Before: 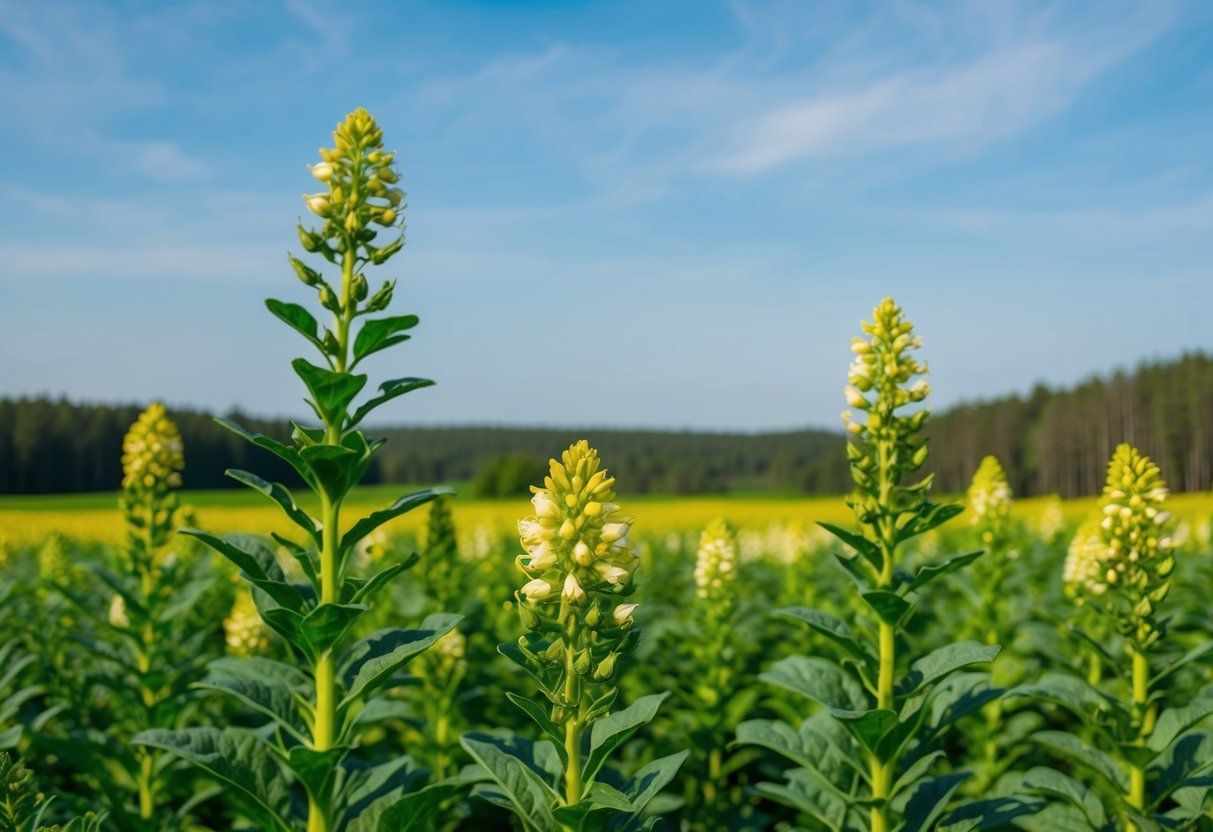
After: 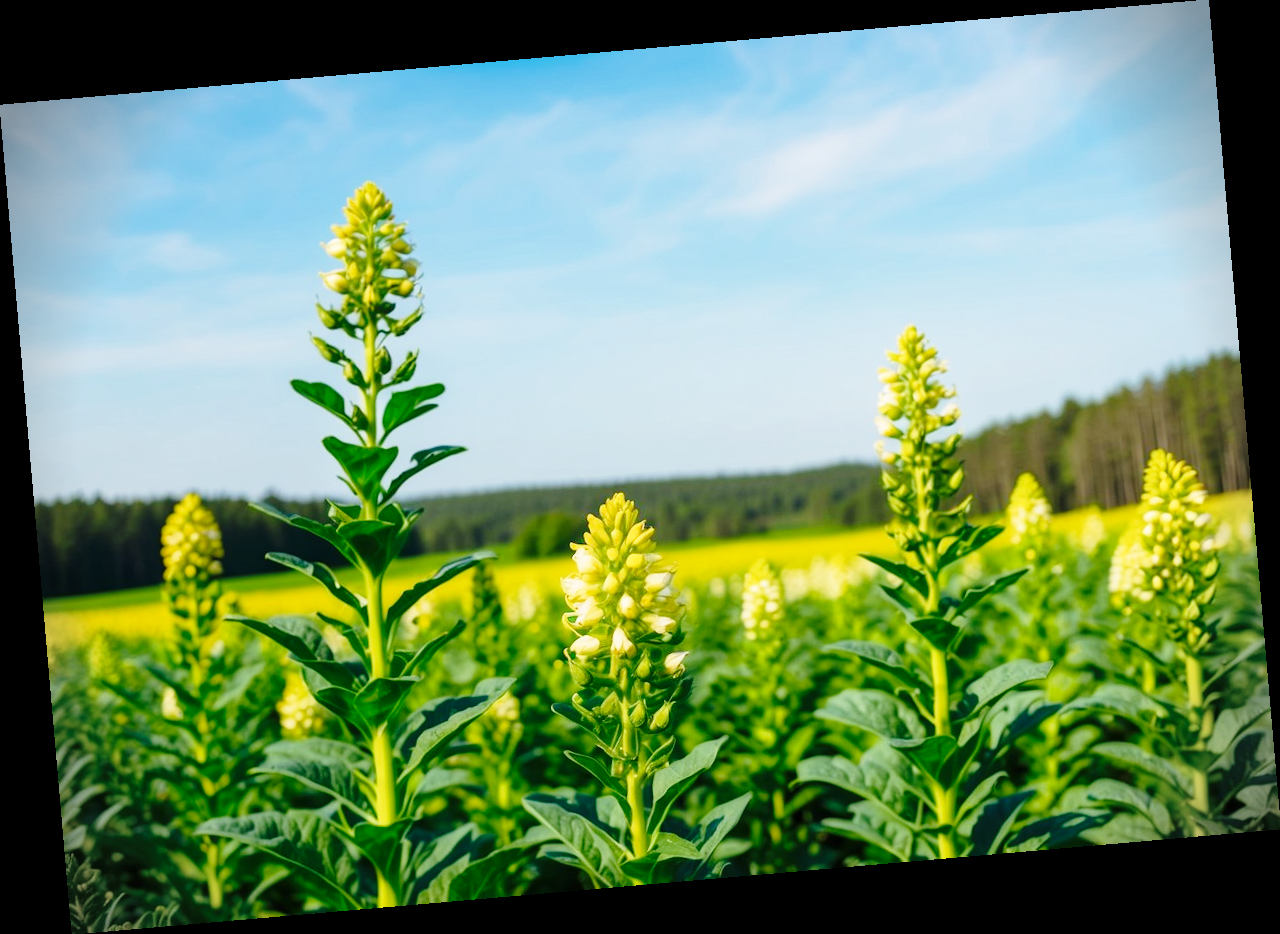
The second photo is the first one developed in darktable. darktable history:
vignetting: fall-off start 88.03%, fall-off radius 24.9%
rotate and perspective: rotation -4.98°, automatic cropping off
base curve: curves: ch0 [(0, 0) (0.028, 0.03) (0.121, 0.232) (0.46, 0.748) (0.859, 0.968) (1, 1)], preserve colors none
